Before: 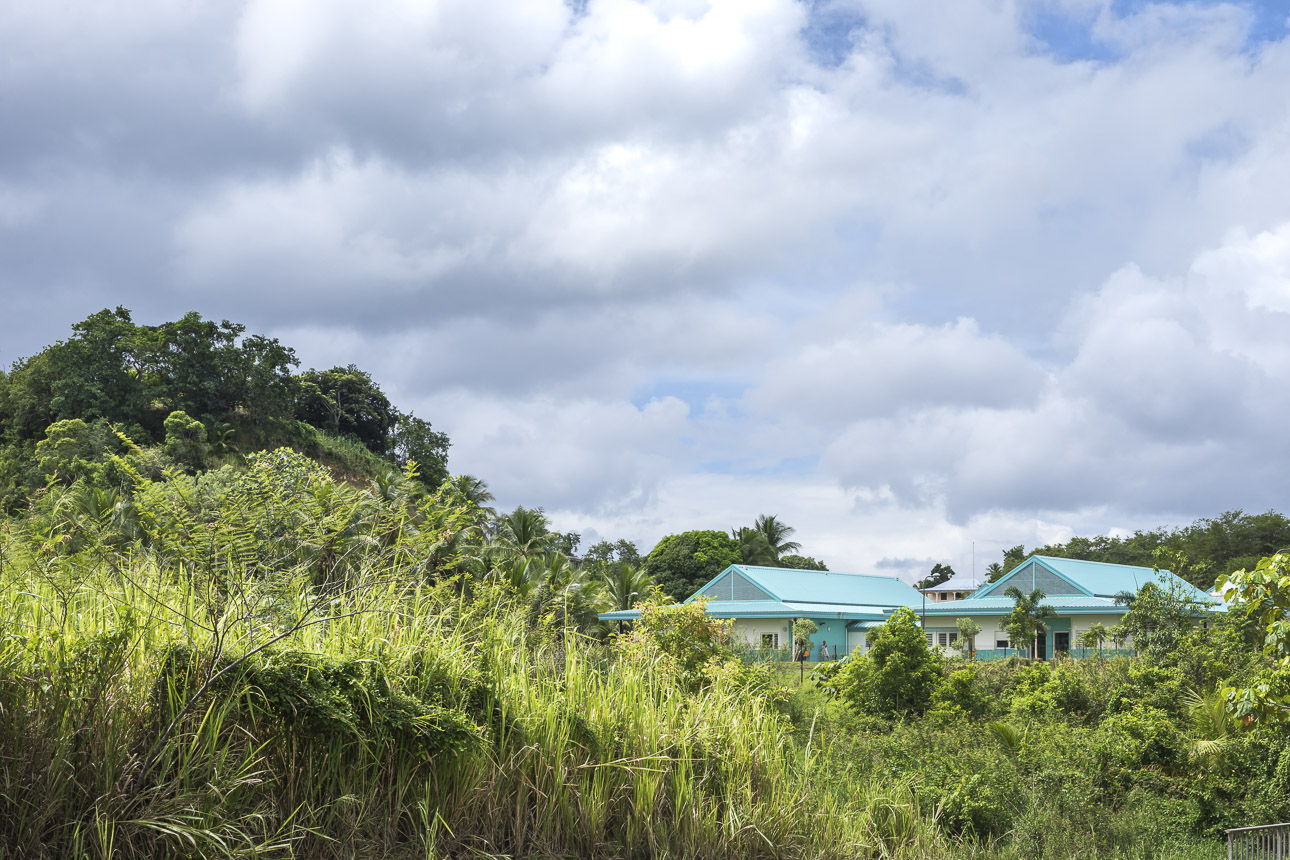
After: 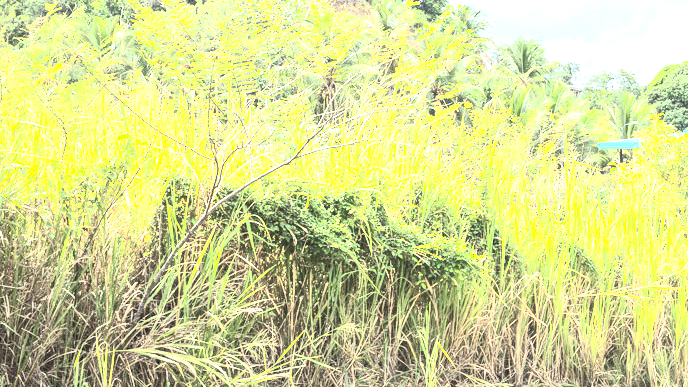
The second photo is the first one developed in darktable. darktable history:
crop and rotate: top 54.778%, right 46.61%, bottom 0.159%
exposure: exposure 2.25 EV, compensate highlight preservation false
contrast brightness saturation: contrast 0.43, brightness 0.56, saturation -0.19
local contrast: detail 110%
